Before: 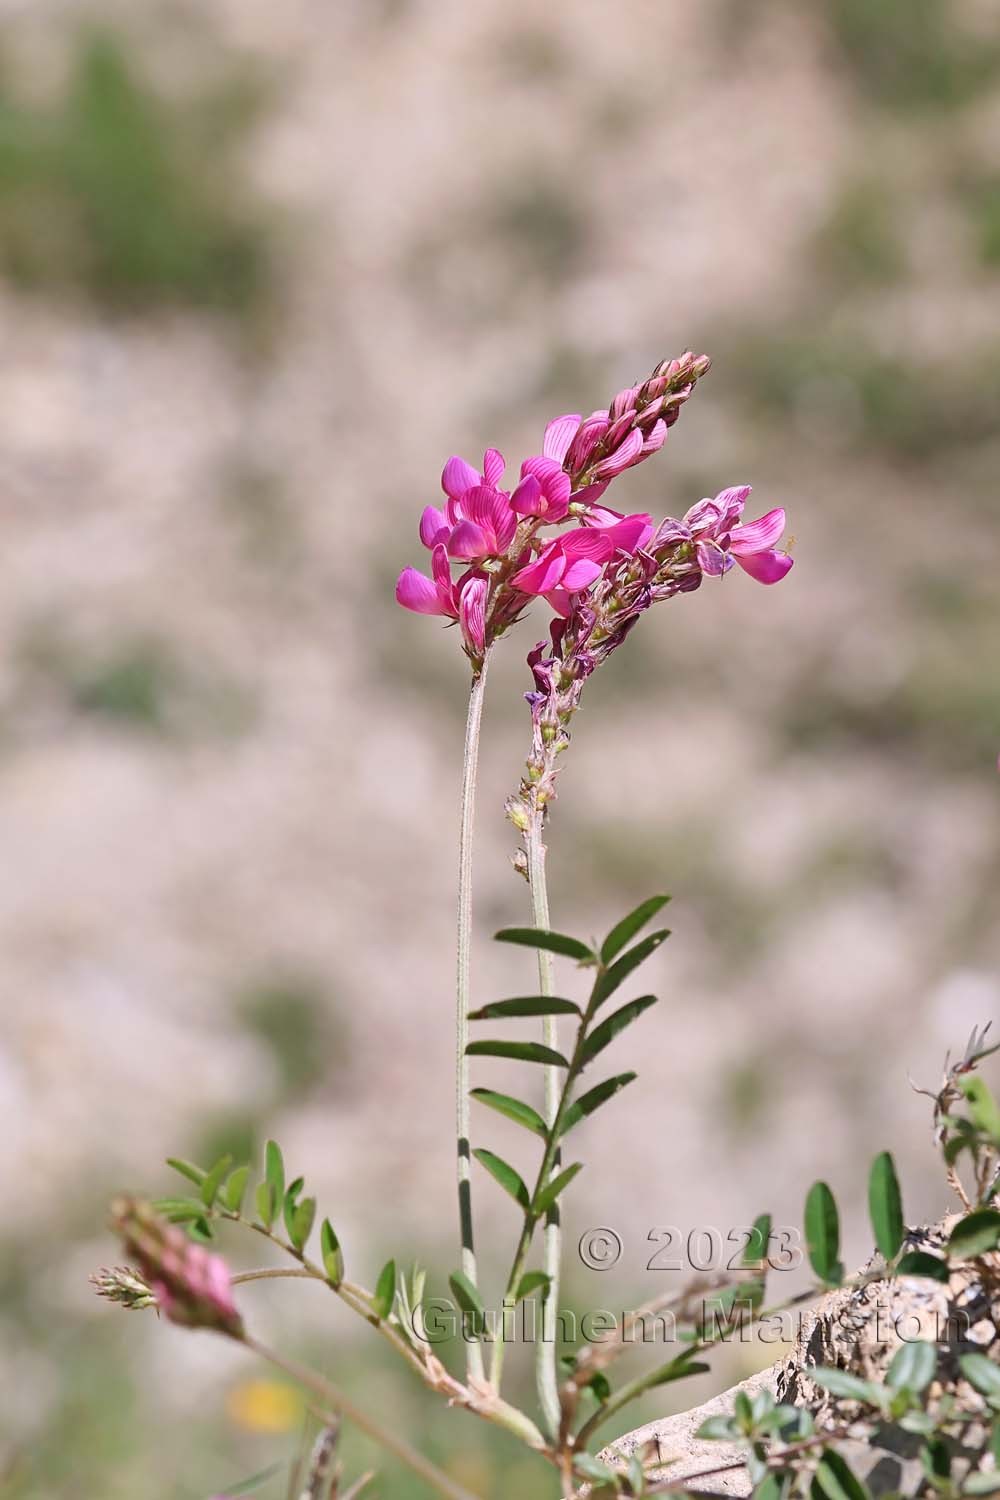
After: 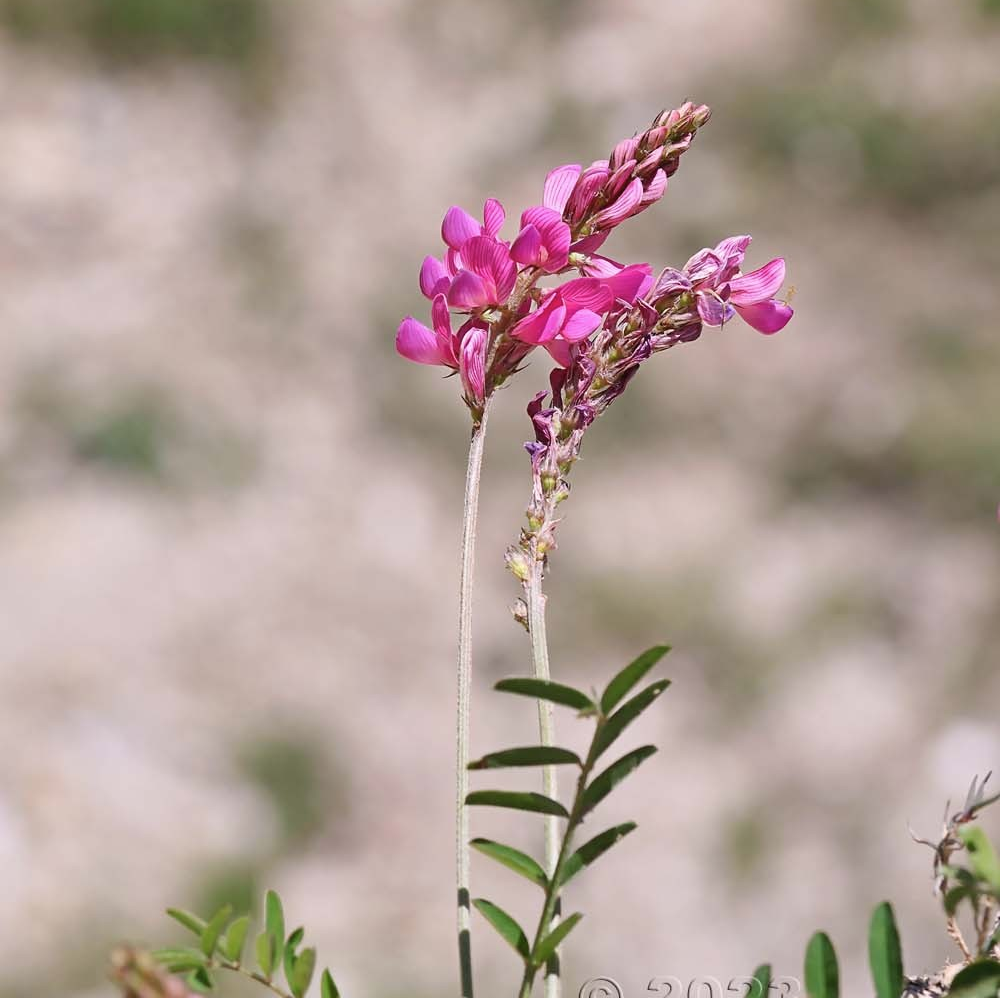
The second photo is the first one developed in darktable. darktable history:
crop: top 16.727%, bottom 16.727%
contrast brightness saturation: saturation -0.05
